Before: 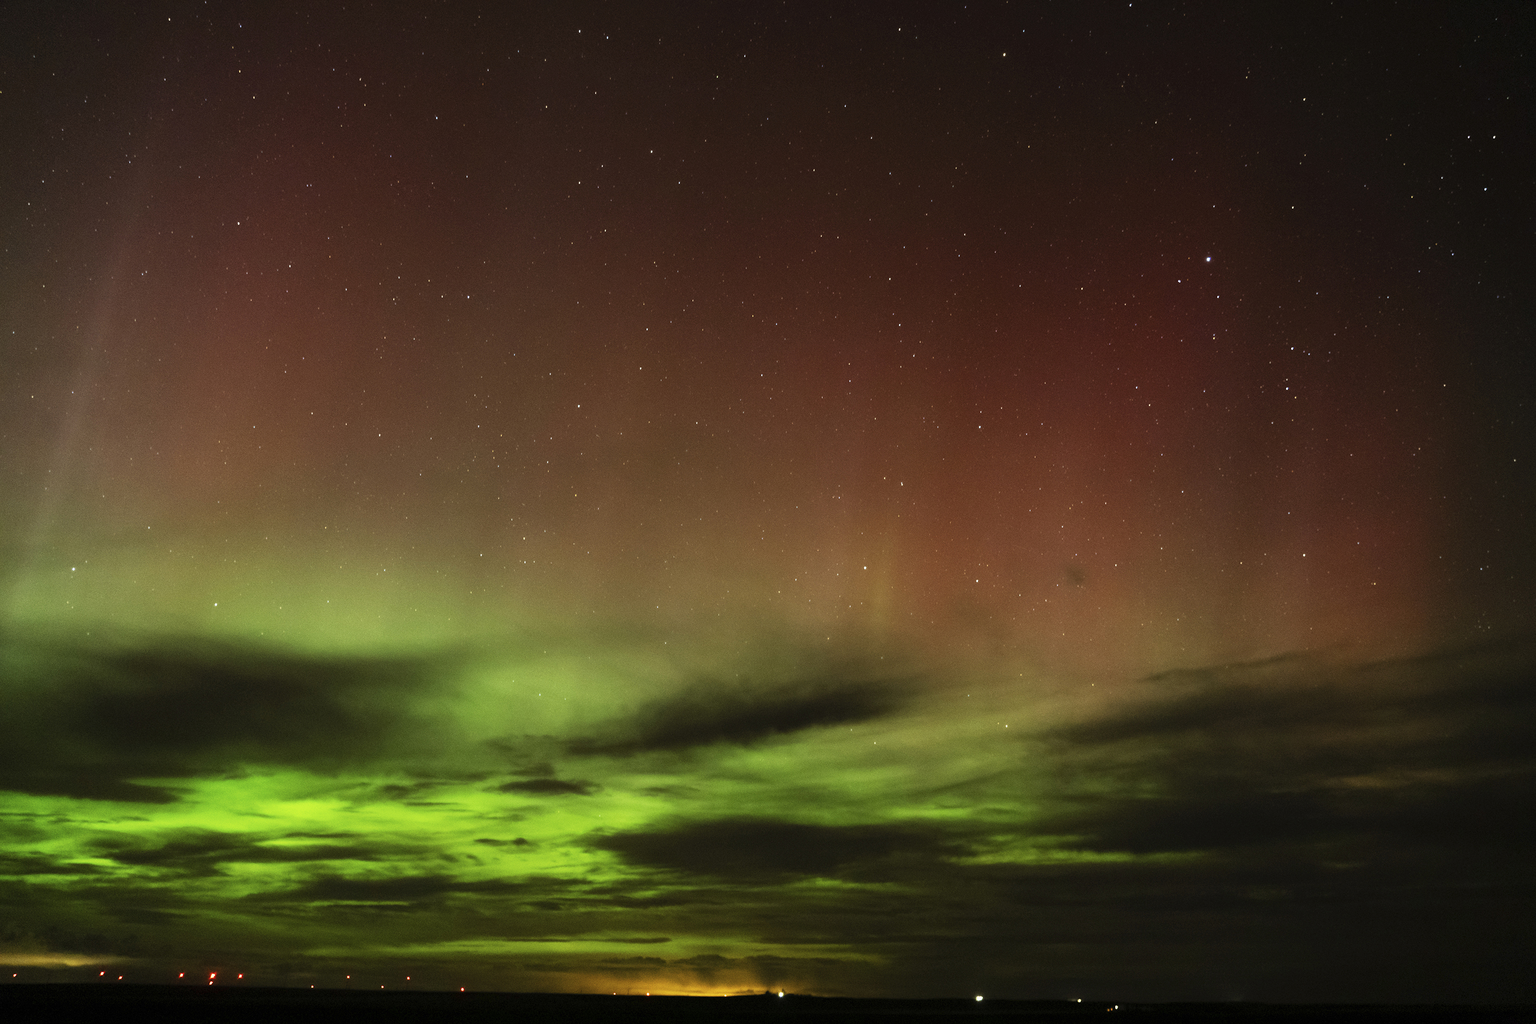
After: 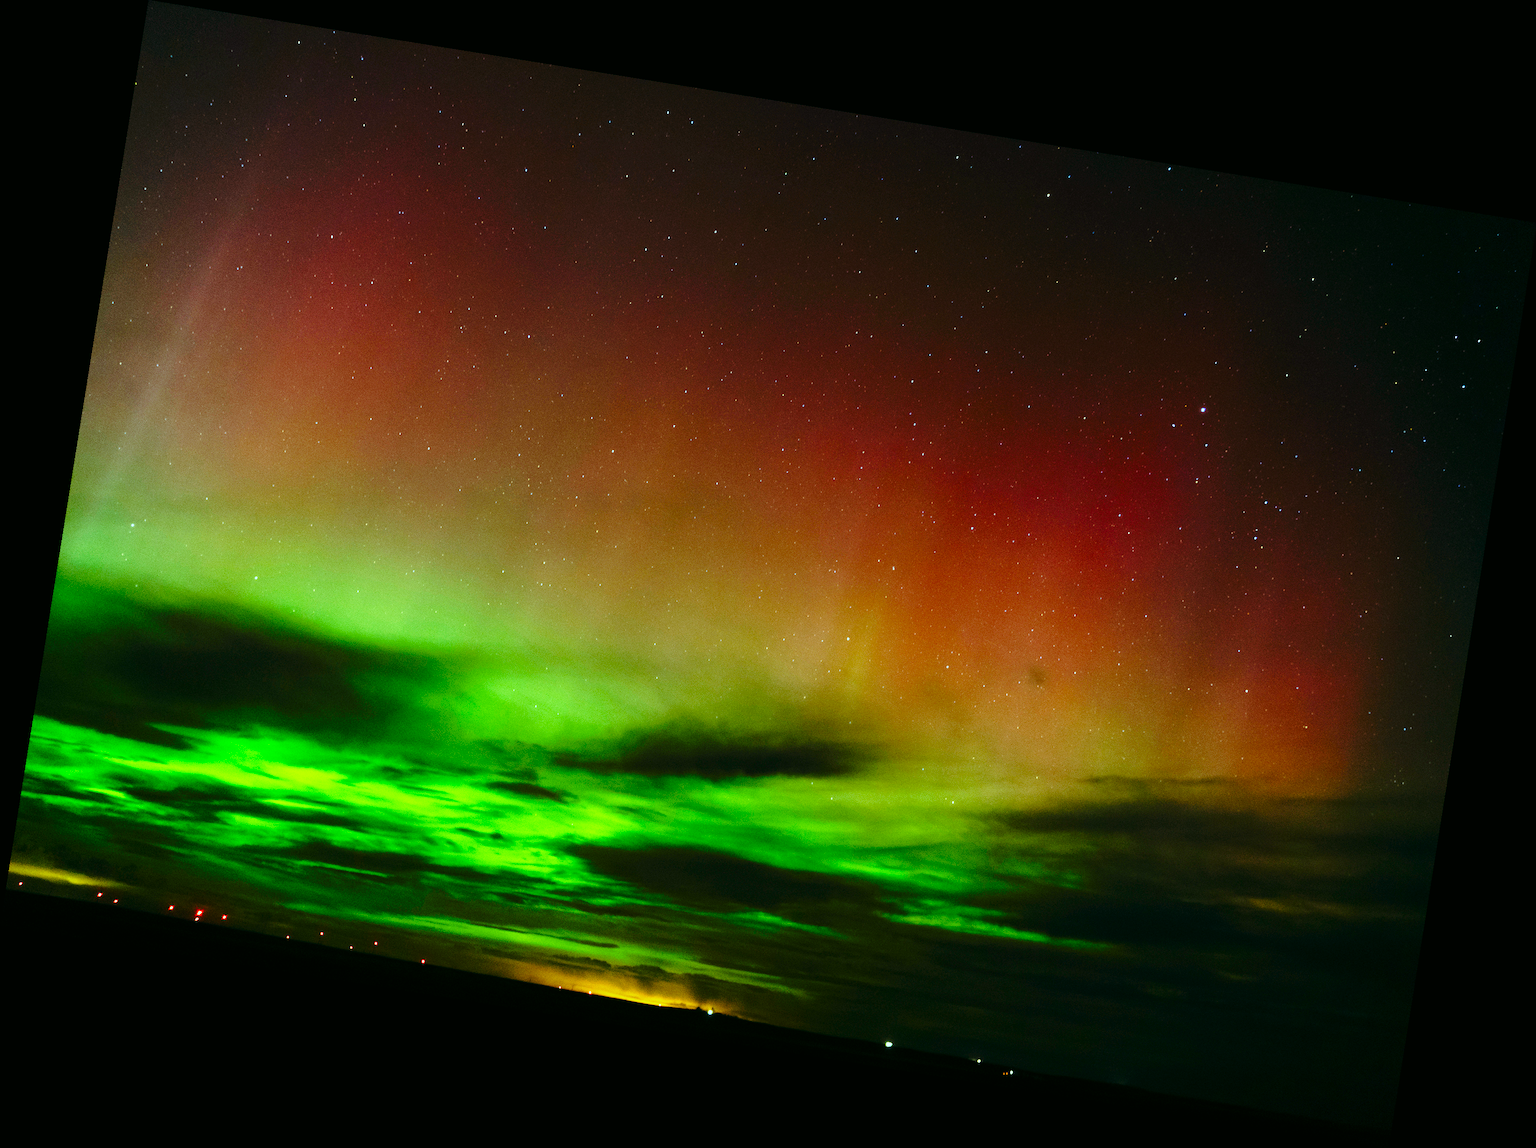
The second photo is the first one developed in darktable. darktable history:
base curve: curves: ch0 [(0, 0) (0.028, 0.03) (0.121, 0.232) (0.46, 0.748) (0.859, 0.968) (1, 1)], preserve colors none
color correction: highlights a* -7.33, highlights b* 1.26, shadows a* -3.55, saturation 1.4
rotate and perspective: rotation 9.12°, automatic cropping off
white balance: red 0.926, green 1.003, blue 1.133
